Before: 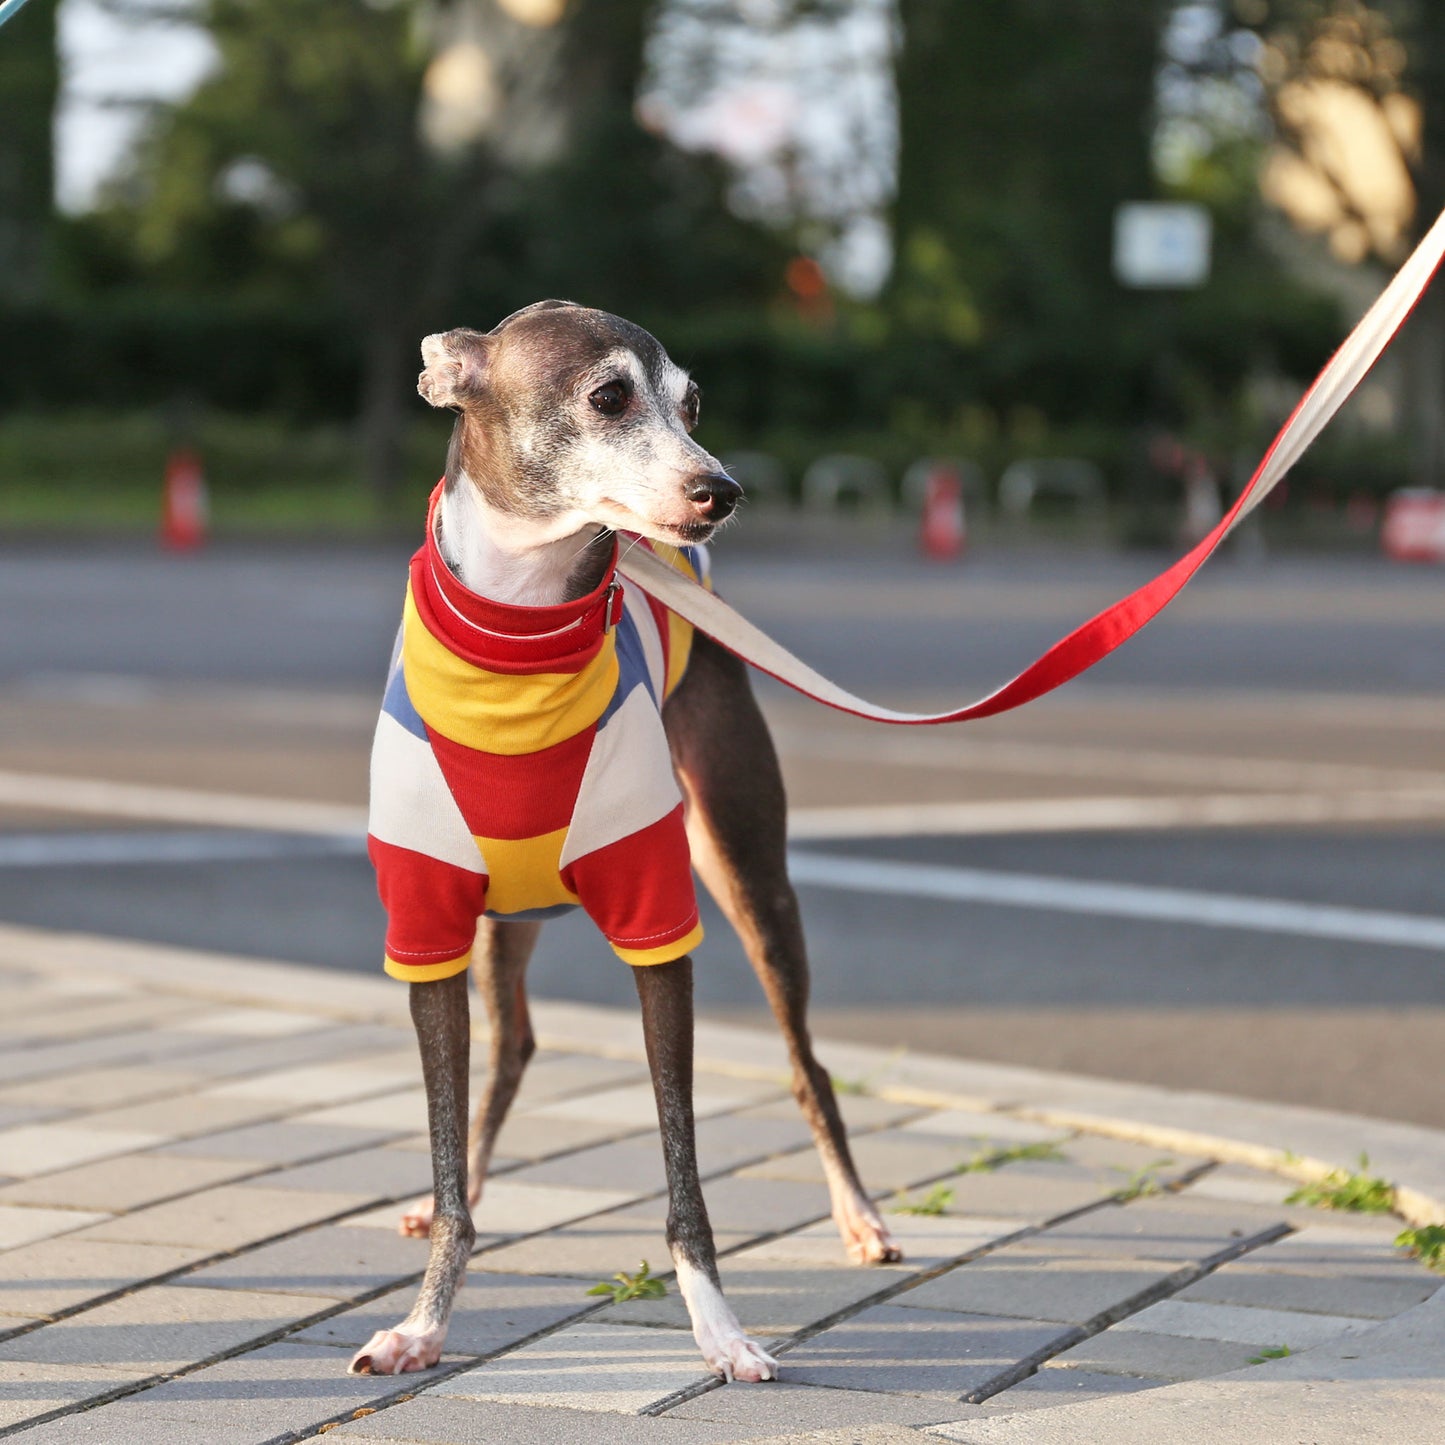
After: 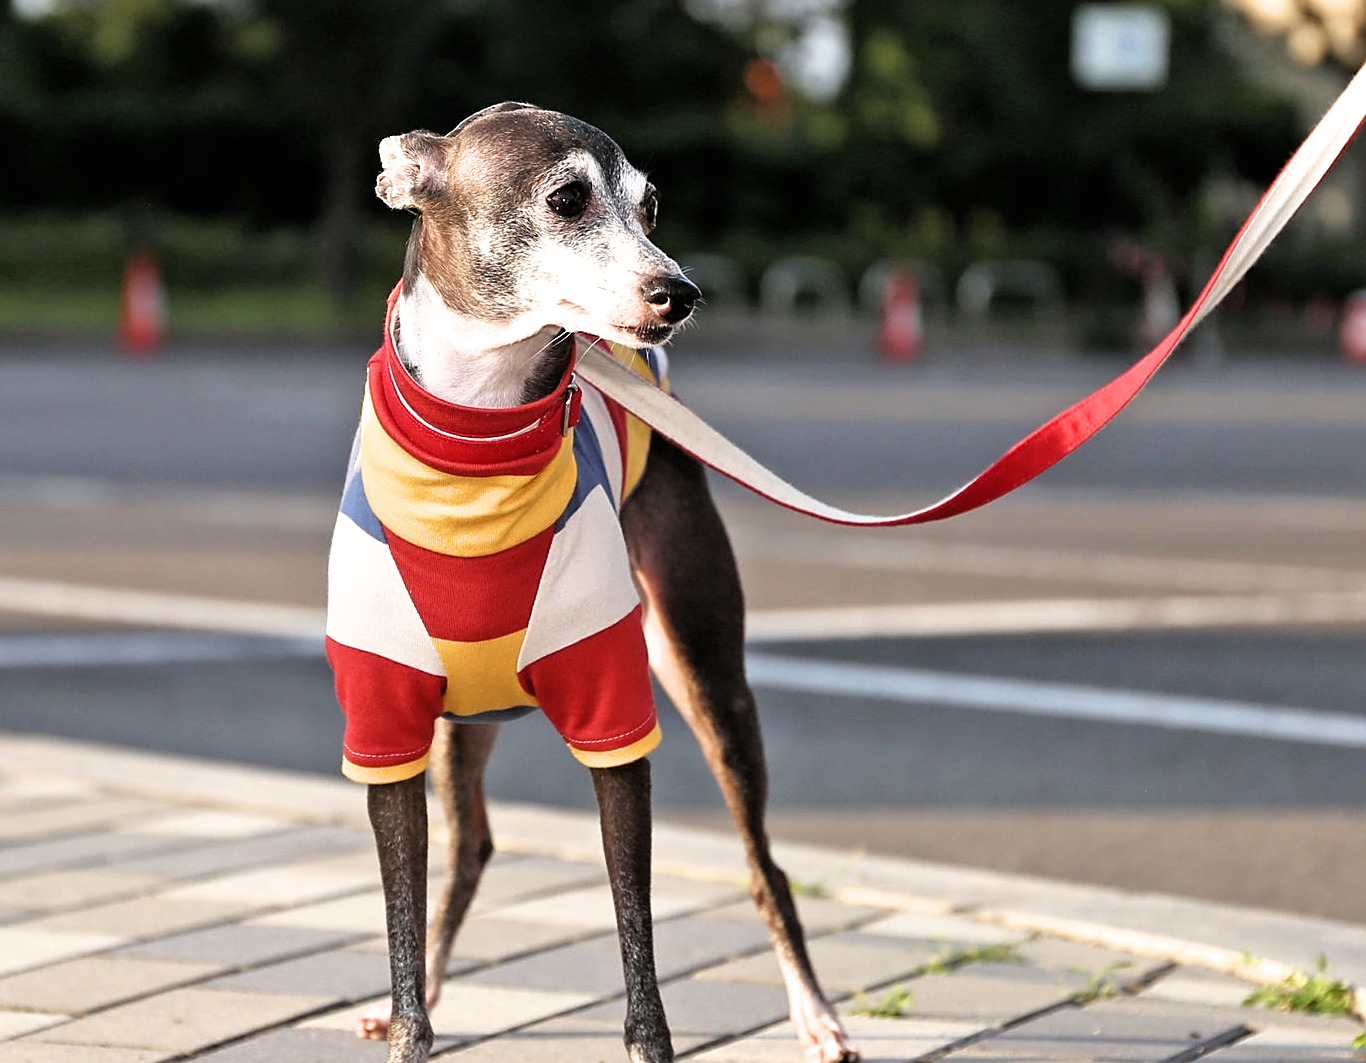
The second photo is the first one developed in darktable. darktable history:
shadows and highlights: shadows 25.13, highlights -26.39
crop and rotate: left 2.963%, top 13.721%, right 2.479%, bottom 12.671%
sharpen: on, module defaults
filmic rgb: black relative exposure -8.23 EV, white relative exposure 2.2 EV, target white luminance 99.857%, hardness 7.17, latitude 74.3%, contrast 1.321, highlights saturation mix -1.86%, shadows ↔ highlights balance 30.66%
